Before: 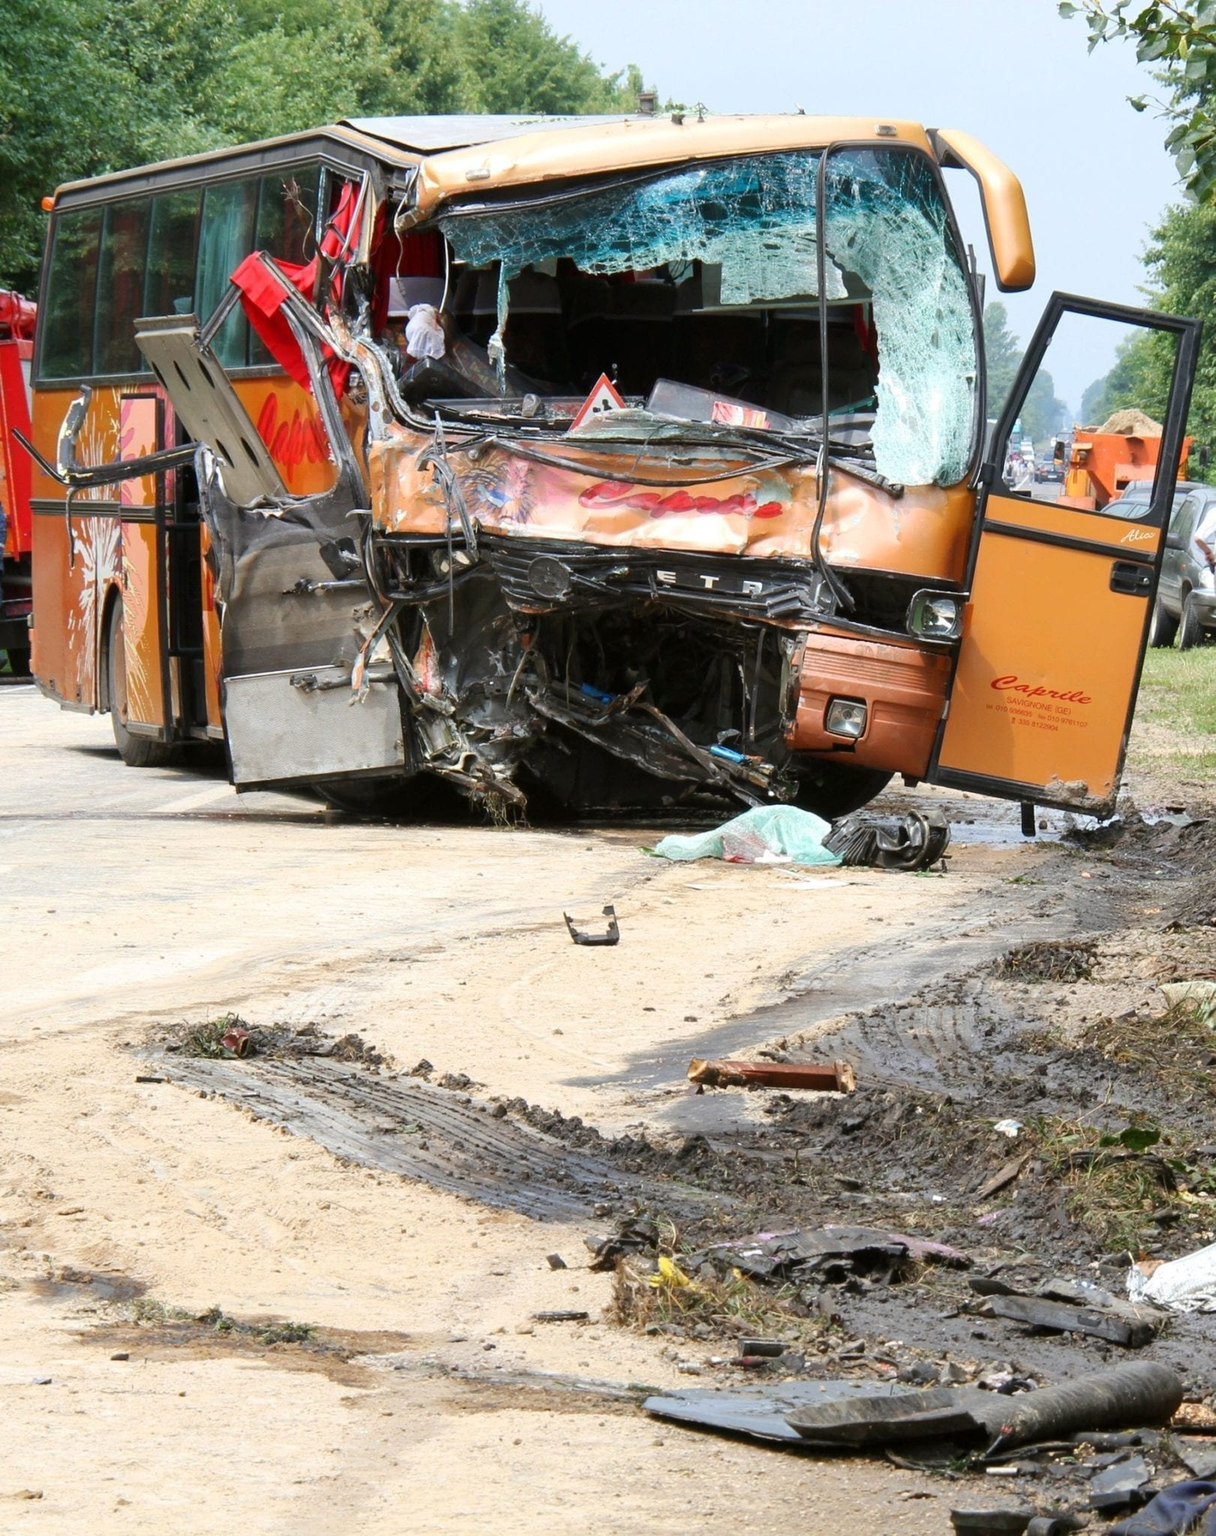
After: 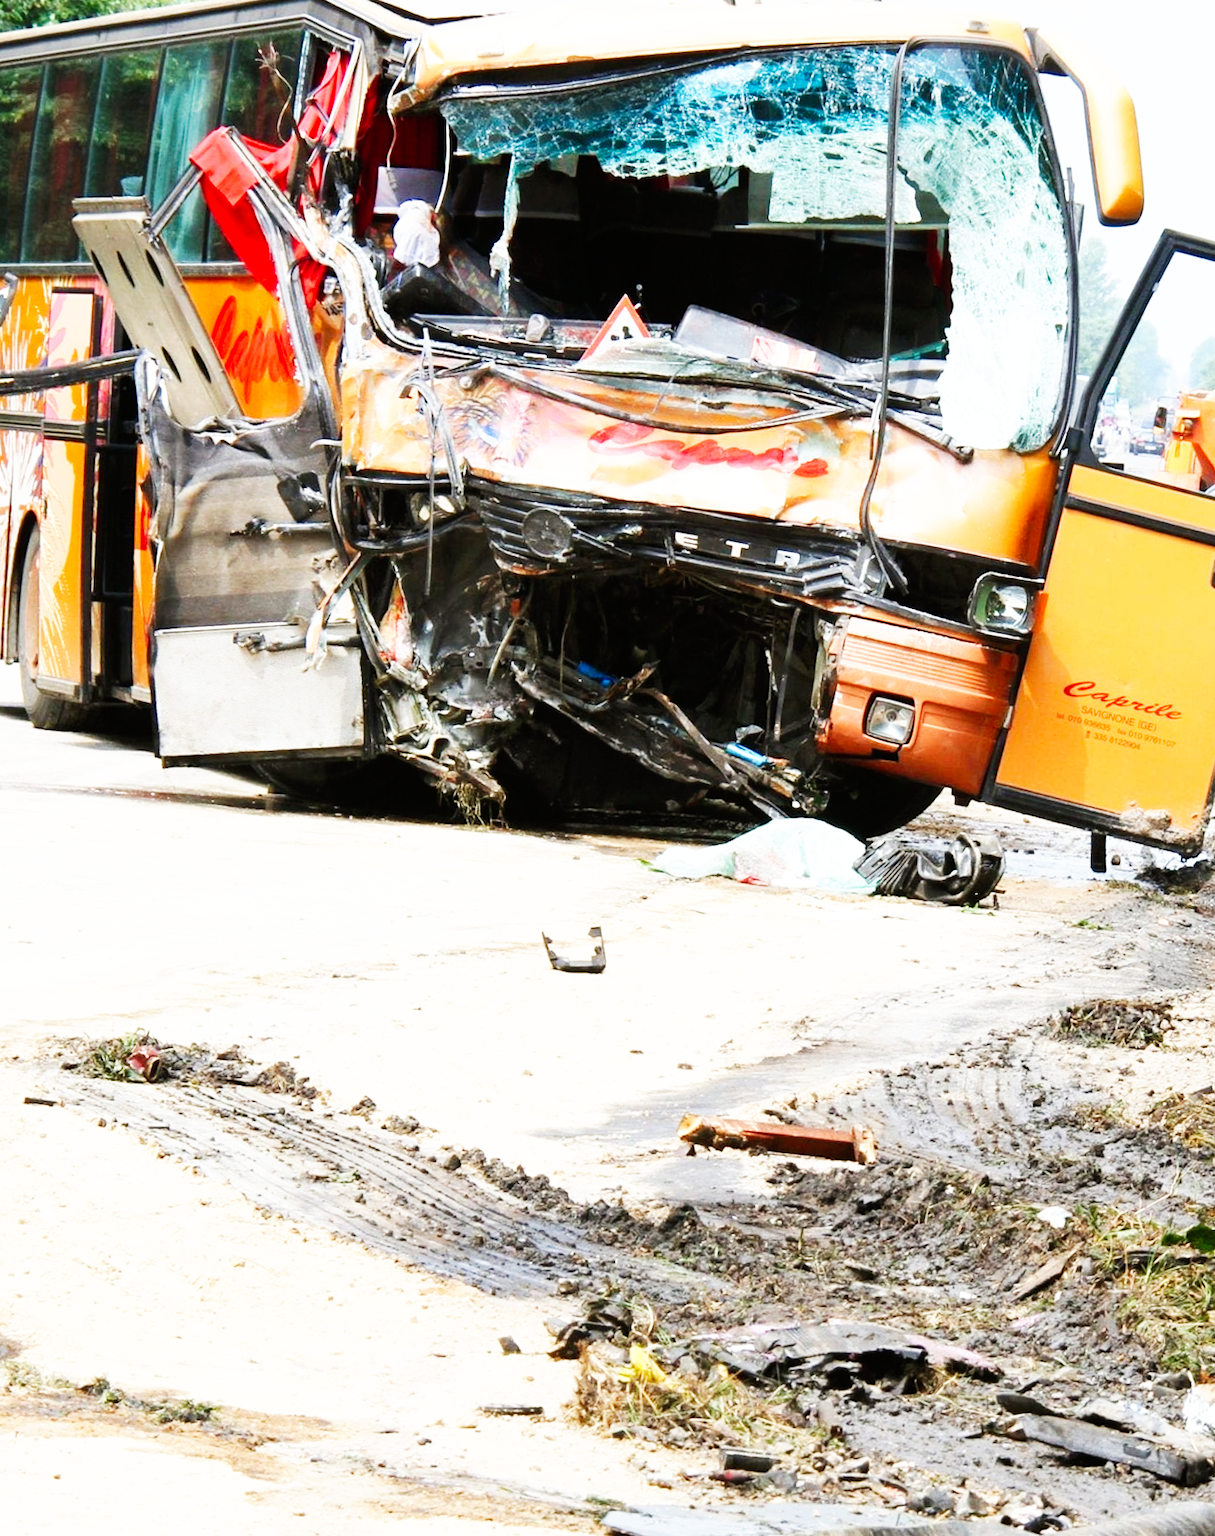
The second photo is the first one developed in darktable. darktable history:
crop and rotate: angle -3.27°, left 5.211%, top 5.211%, right 4.607%, bottom 4.607%
base curve: curves: ch0 [(0, 0) (0.007, 0.004) (0.027, 0.03) (0.046, 0.07) (0.207, 0.54) (0.442, 0.872) (0.673, 0.972) (1, 1)], preserve colors none
